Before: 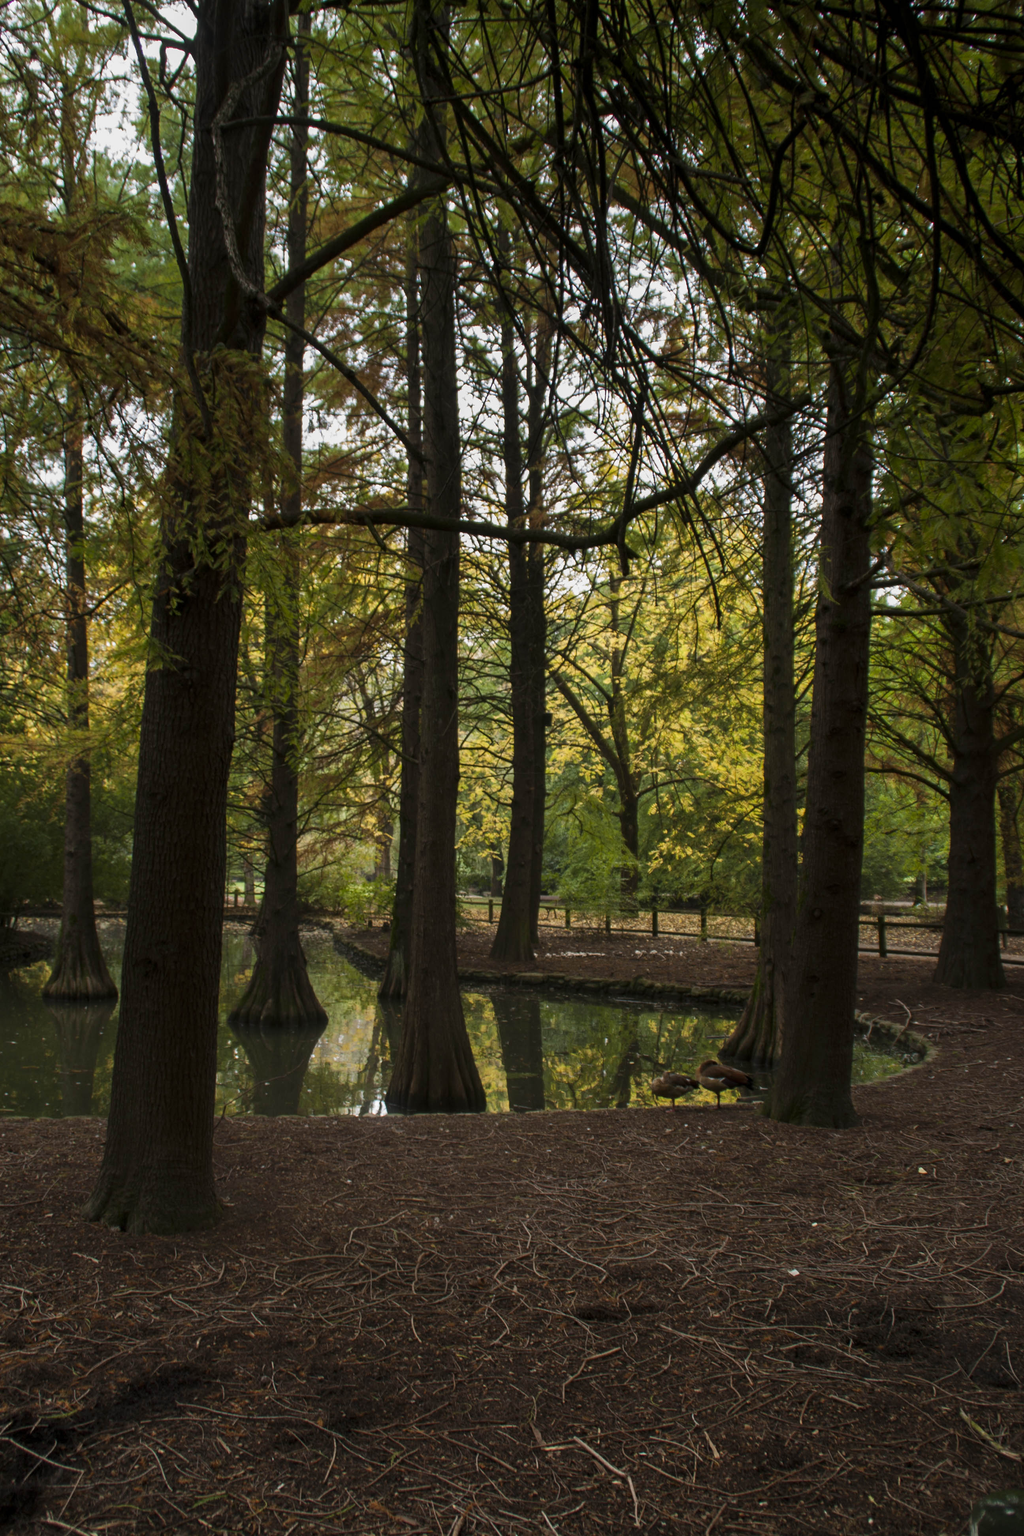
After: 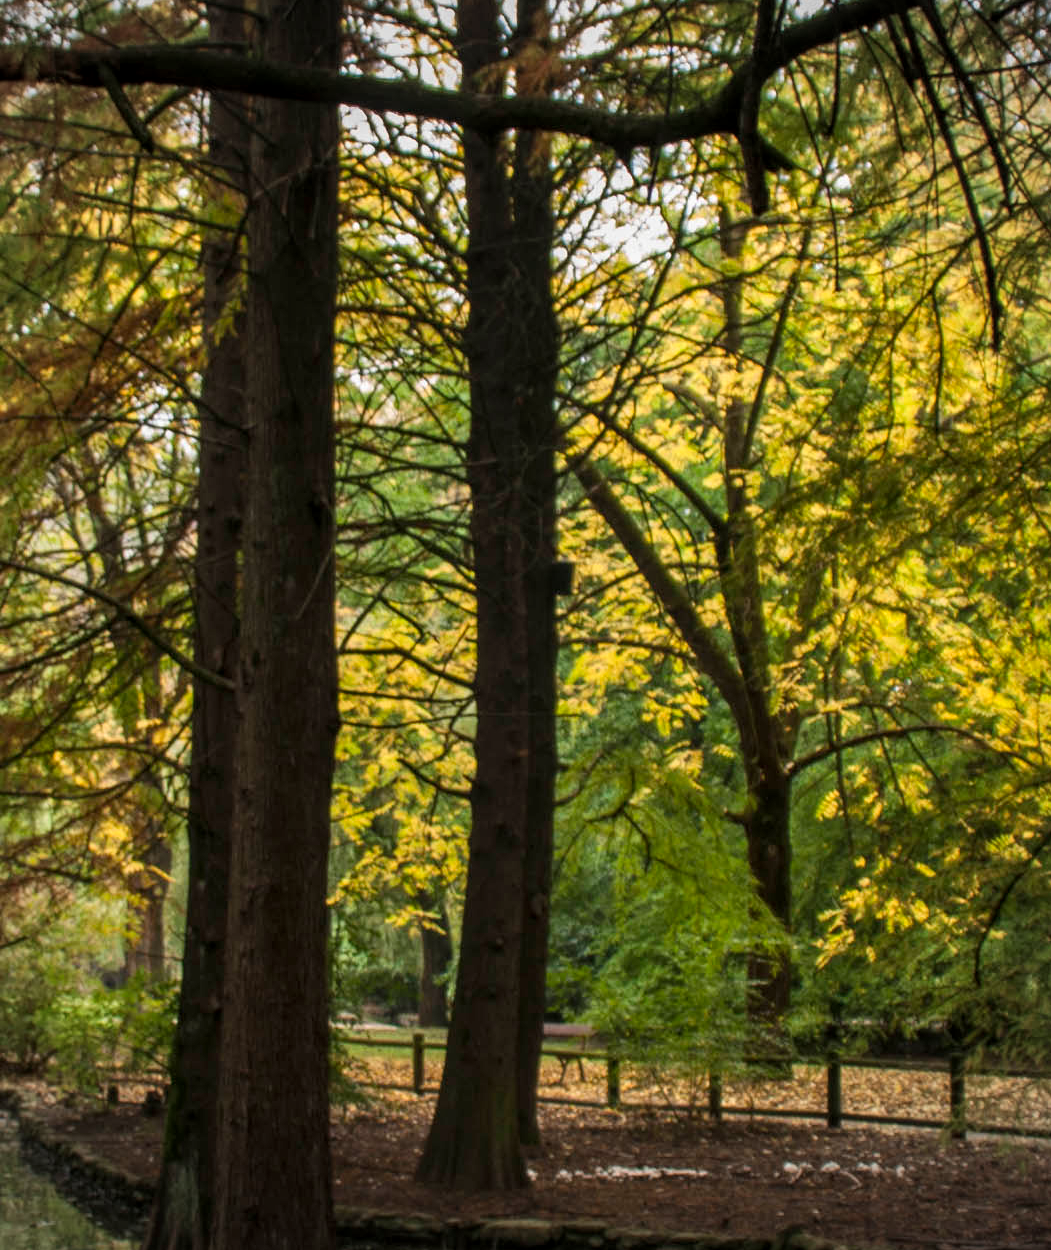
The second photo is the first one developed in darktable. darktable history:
vignetting: fall-off radius 61.15%, brightness -0.469
crop: left 31.805%, top 31.987%, right 27.647%, bottom 35.845%
contrast brightness saturation: contrast 0.074, brightness 0.082, saturation 0.179
tone curve: curves: ch0 [(0, 0) (0.253, 0.237) (1, 1)]; ch1 [(0, 0) (0.411, 0.385) (0.502, 0.506) (0.557, 0.565) (0.66, 0.683) (1, 1)]; ch2 [(0, 0) (0.394, 0.413) (0.5, 0.5) (1, 1)], preserve colors none
local contrast: on, module defaults
